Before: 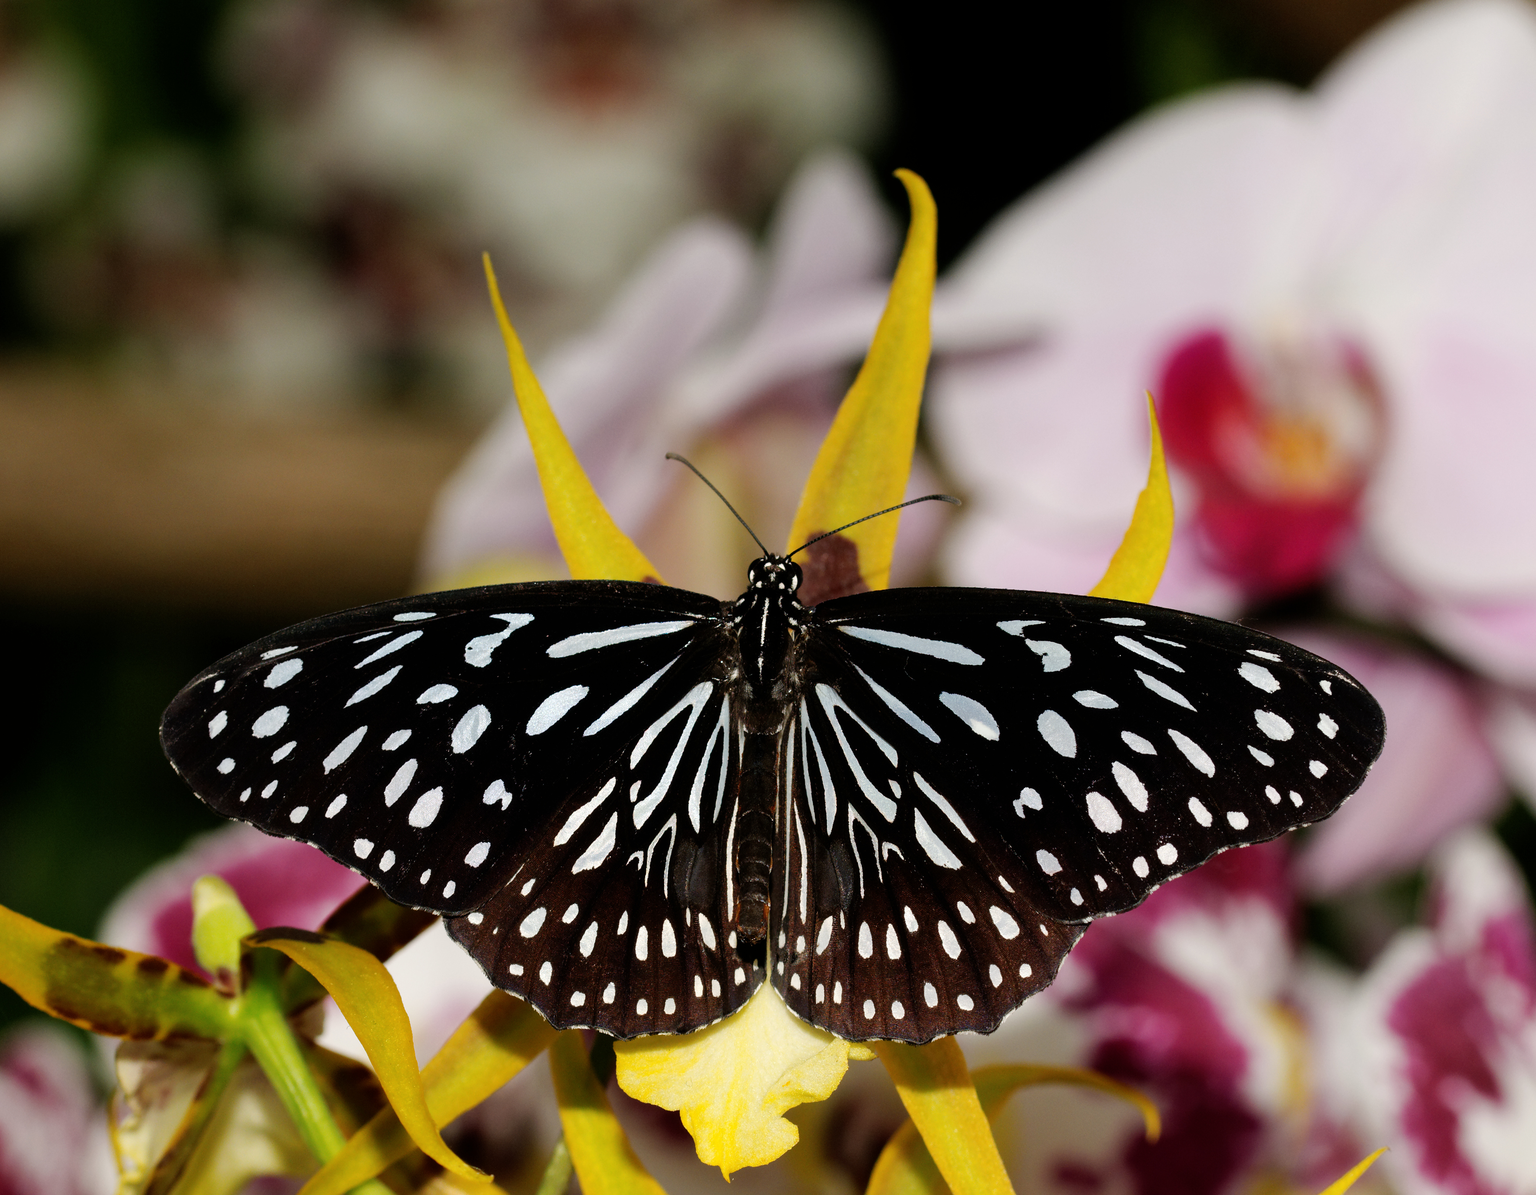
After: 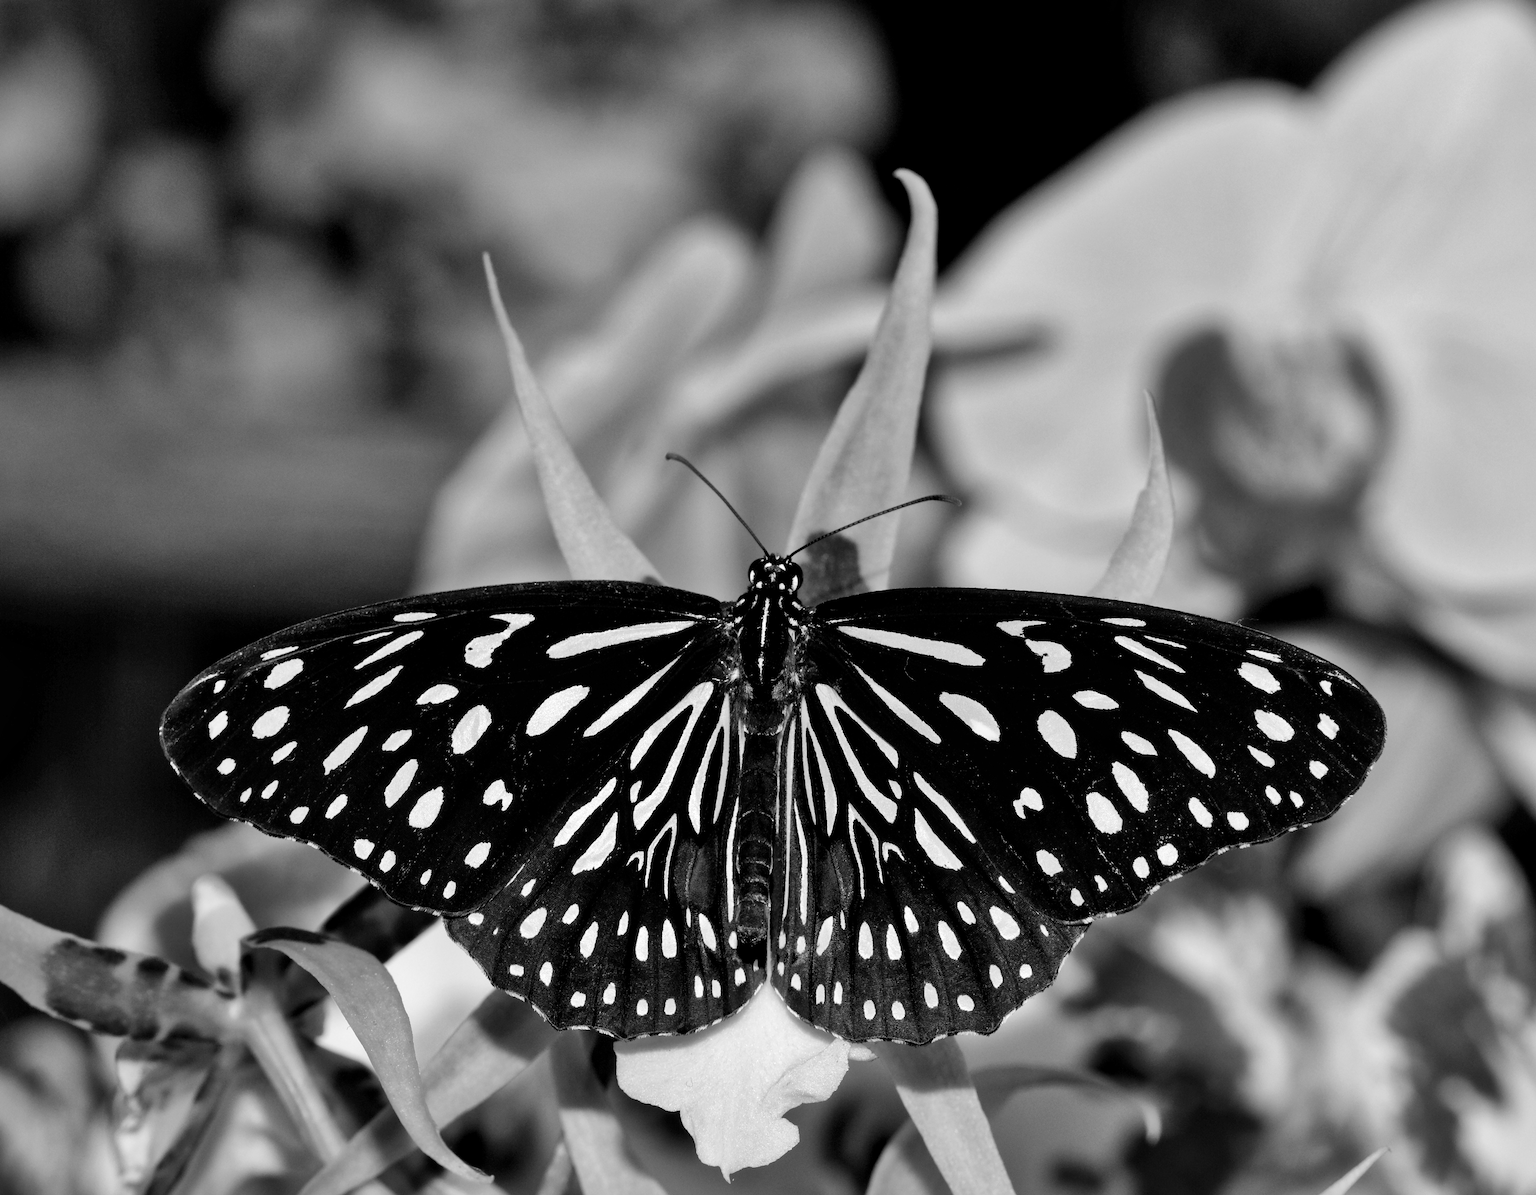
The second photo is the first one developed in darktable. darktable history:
local contrast: mode bilateral grid, contrast 20, coarseness 50, detail 150%, midtone range 0.2
shadows and highlights: soften with gaussian
monochrome: a 2.21, b -1.33, size 2.2
